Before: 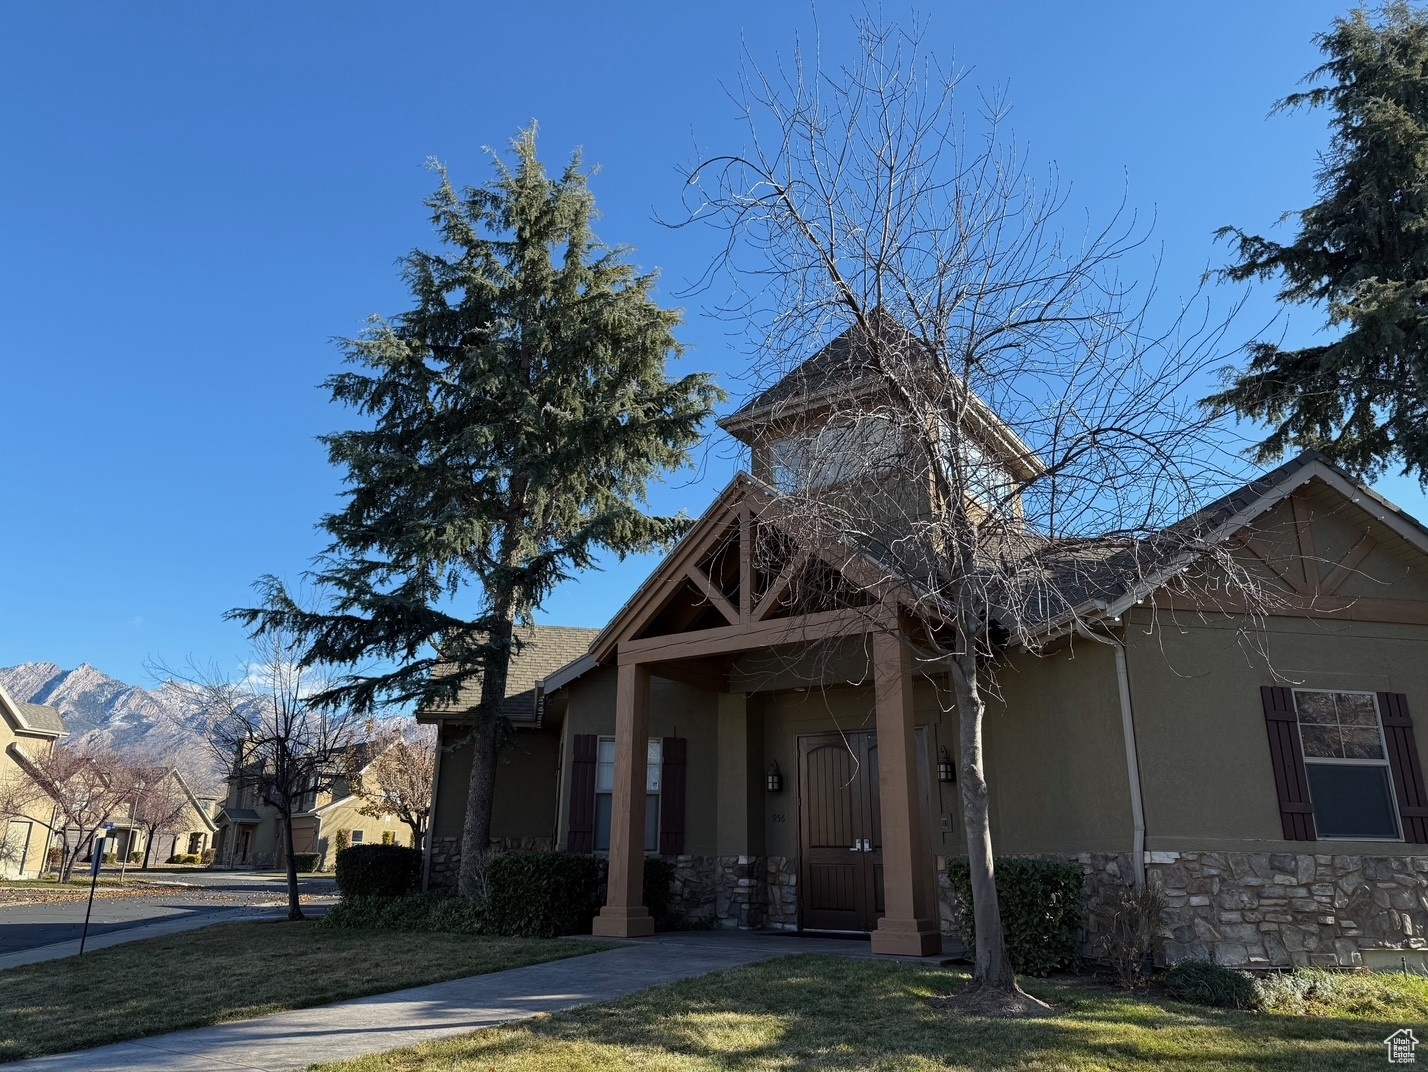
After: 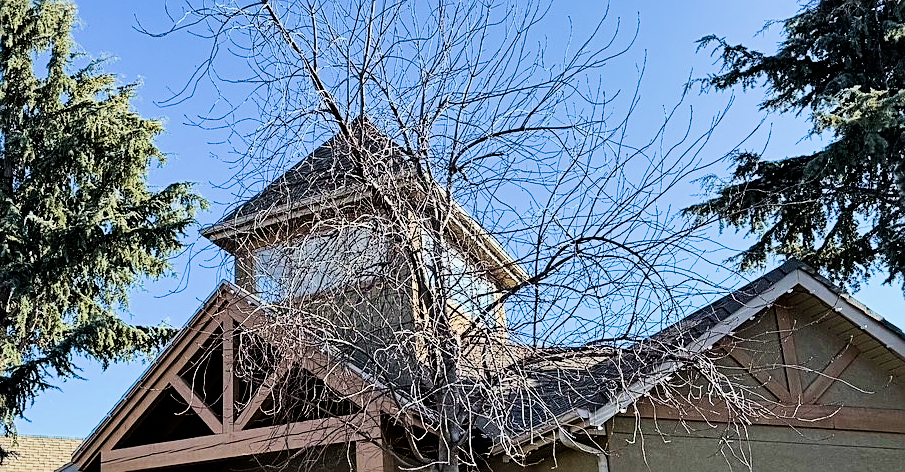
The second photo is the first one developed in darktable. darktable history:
exposure: black level correction 0, exposure 1.2 EV, compensate exposure bias true, compensate highlight preservation false
crop: left 36.255%, top 17.883%, right 0.315%, bottom 38.011%
contrast equalizer: octaves 7, y [[0.502, 0.517, 0.543, 0.576, 0.611, 0.631], [0.5 ×6], [0.5 ×6], [0 ×6], [0 ×6]], mix 0.358
shadows and highlights: shadows 43.76, white point adjustment -1.28, soften with gaussian
velvia: strength 44.54%
filmic rgb: black relative exposure -7.5 EV, white relative exposure 5 EV, hardness 3.34, contrast 1.298
sharpen: on, module defaults
